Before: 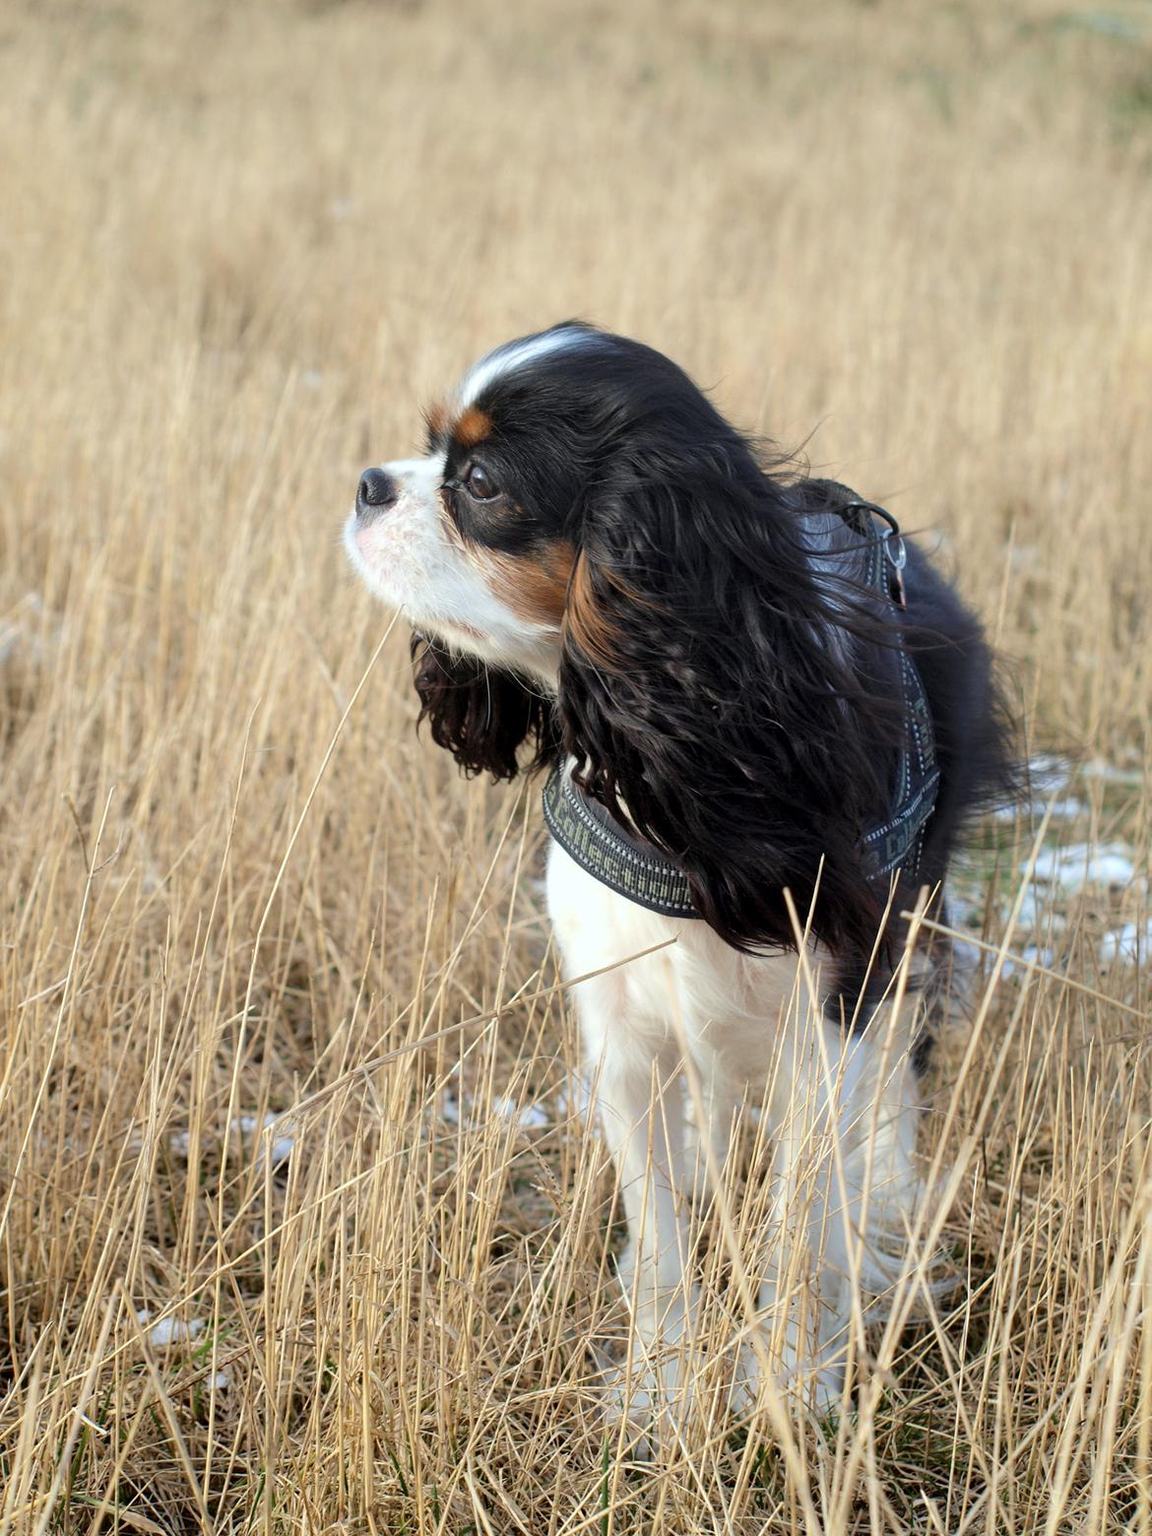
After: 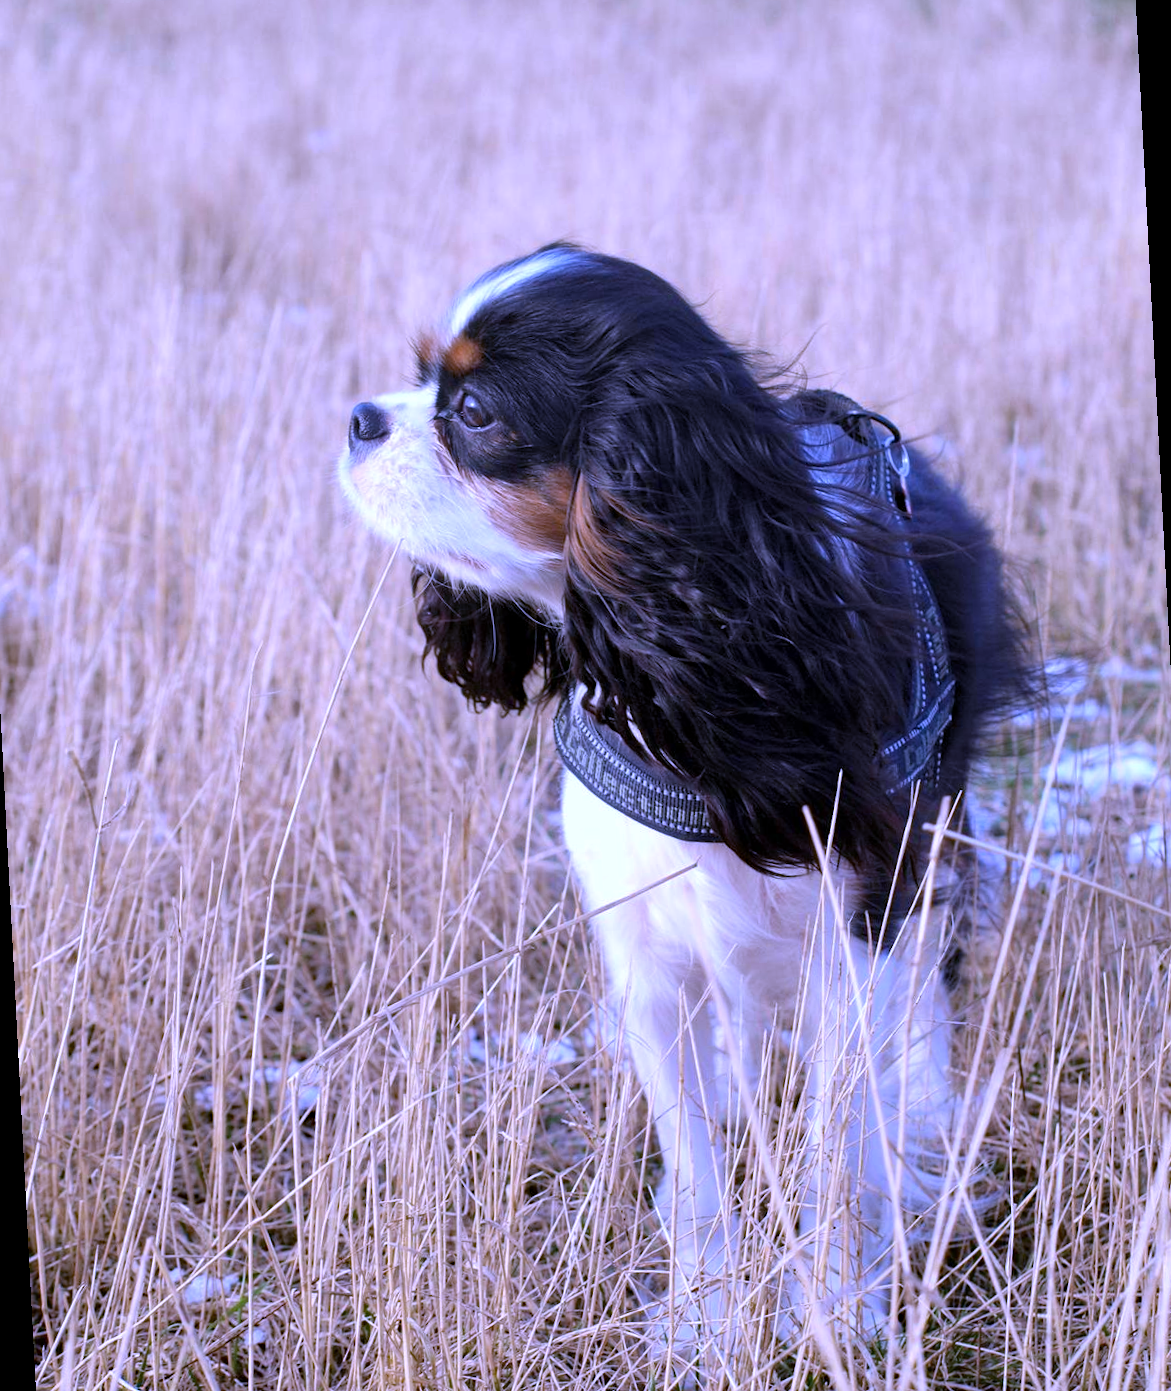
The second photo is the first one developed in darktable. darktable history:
haze removal: compatibility mode true, adaptive false
rotate and perspective: rotation -3°, crop left 0.031, crop right 0.968, crop top 0.07, crop bottom 0.93
white balance: red 0.98, blue 1.61
